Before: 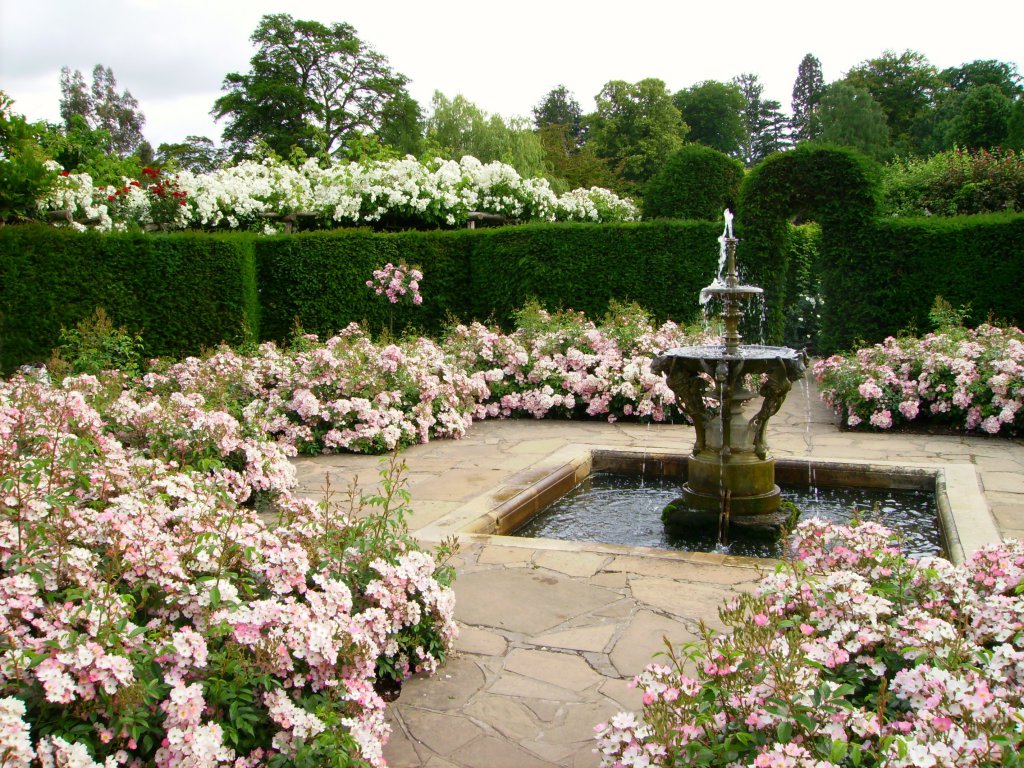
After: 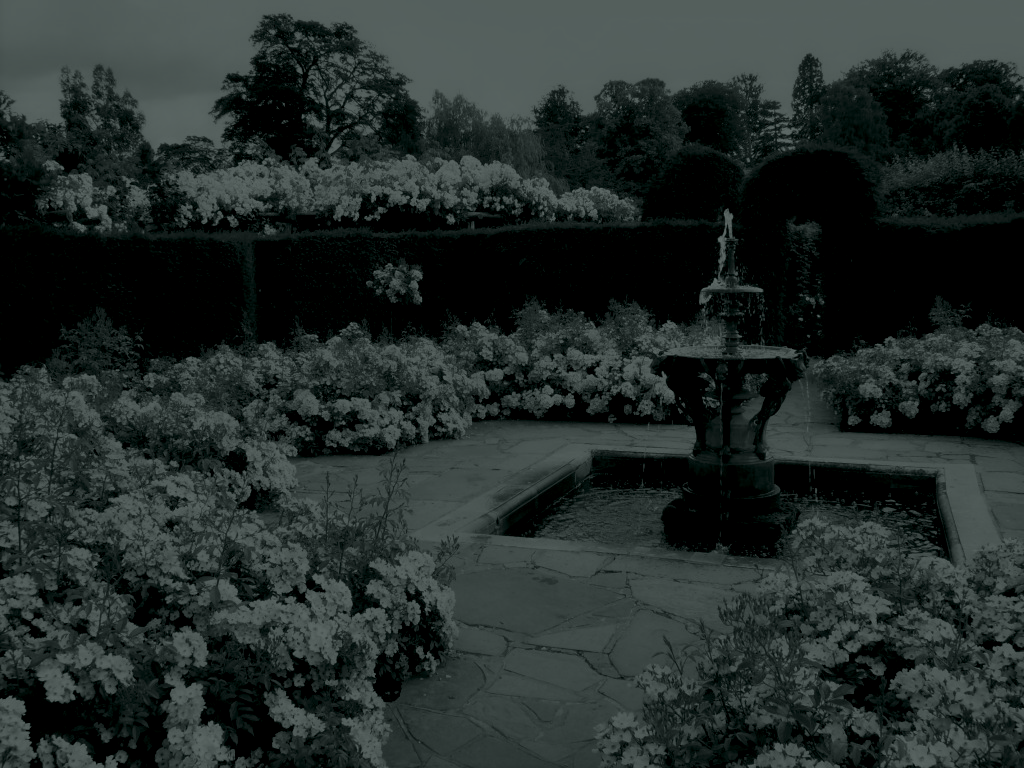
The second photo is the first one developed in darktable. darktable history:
contrast equalizer: y [[0.579, 0.58, 0.505, 0.5, 0.5, 0.5], [0.5 ×6], [0.5 ×6], [0 ×6], [0 ×6]]
colorize: hue 90°, saturation 19%, lightness 1.59%, version 1
color balance rgb: perceptual saturation grading › global saturation 35%, perceptual saturation grading › highlights -30%, perceptual saturation grading › shadows 35%, perceptual brilliance grading › global brilliance 3%, perceptual brilliance grading › highlights -3%, perceptual brilliance grading › shadows 3%
